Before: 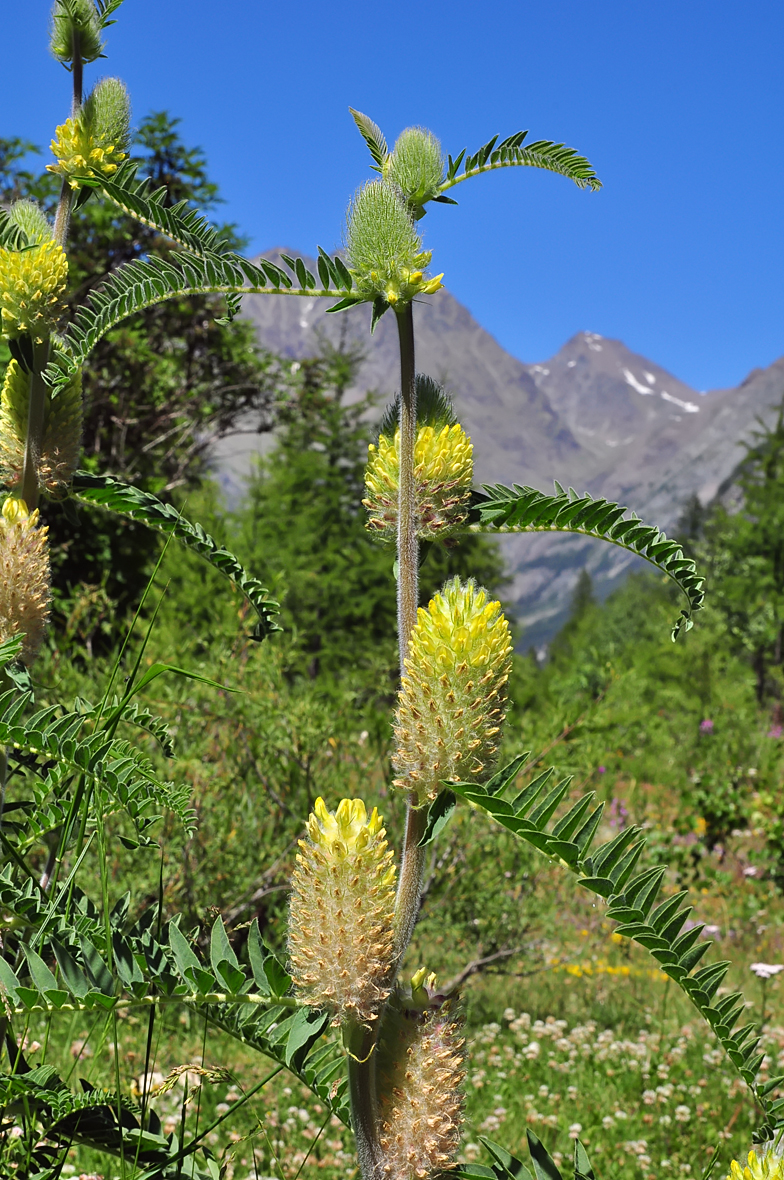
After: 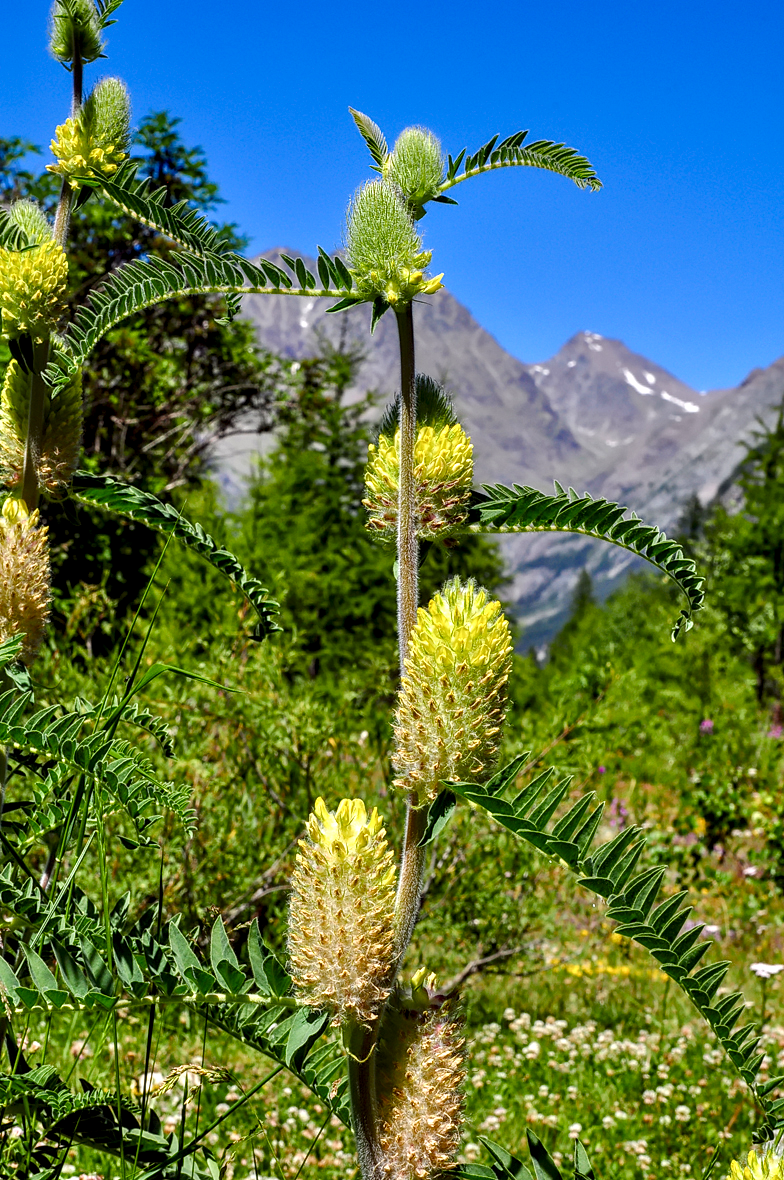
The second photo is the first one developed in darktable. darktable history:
local contrast: detail 160%
color balance rgb: perceptual saturation grading › global saturation 20%, perceptual saturation grading › highlights -25.91%, perceptual saturation grading › shadows 50.088%, global vibrance 15.03%
